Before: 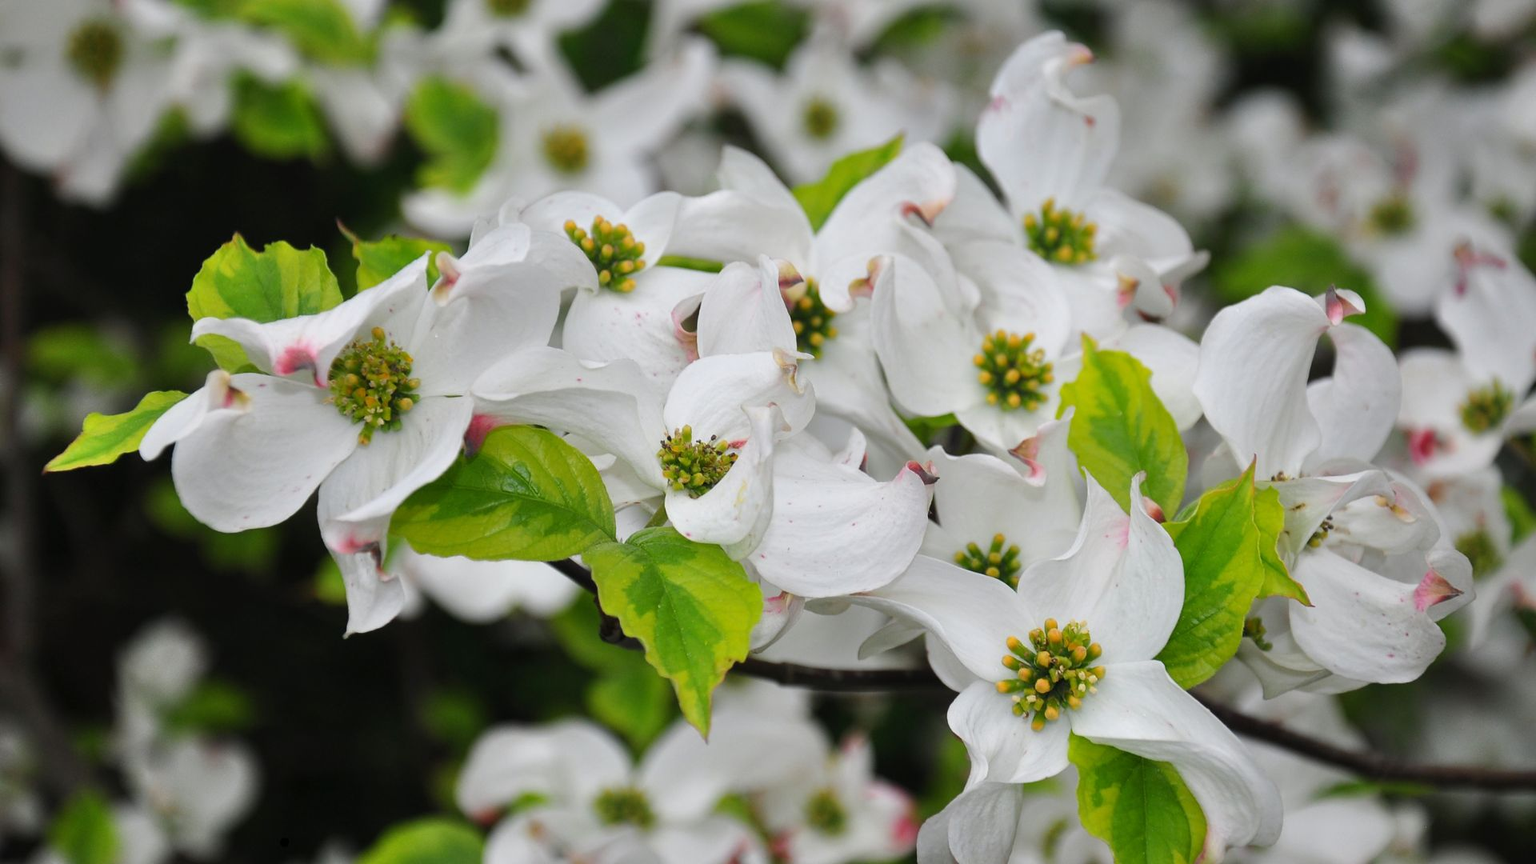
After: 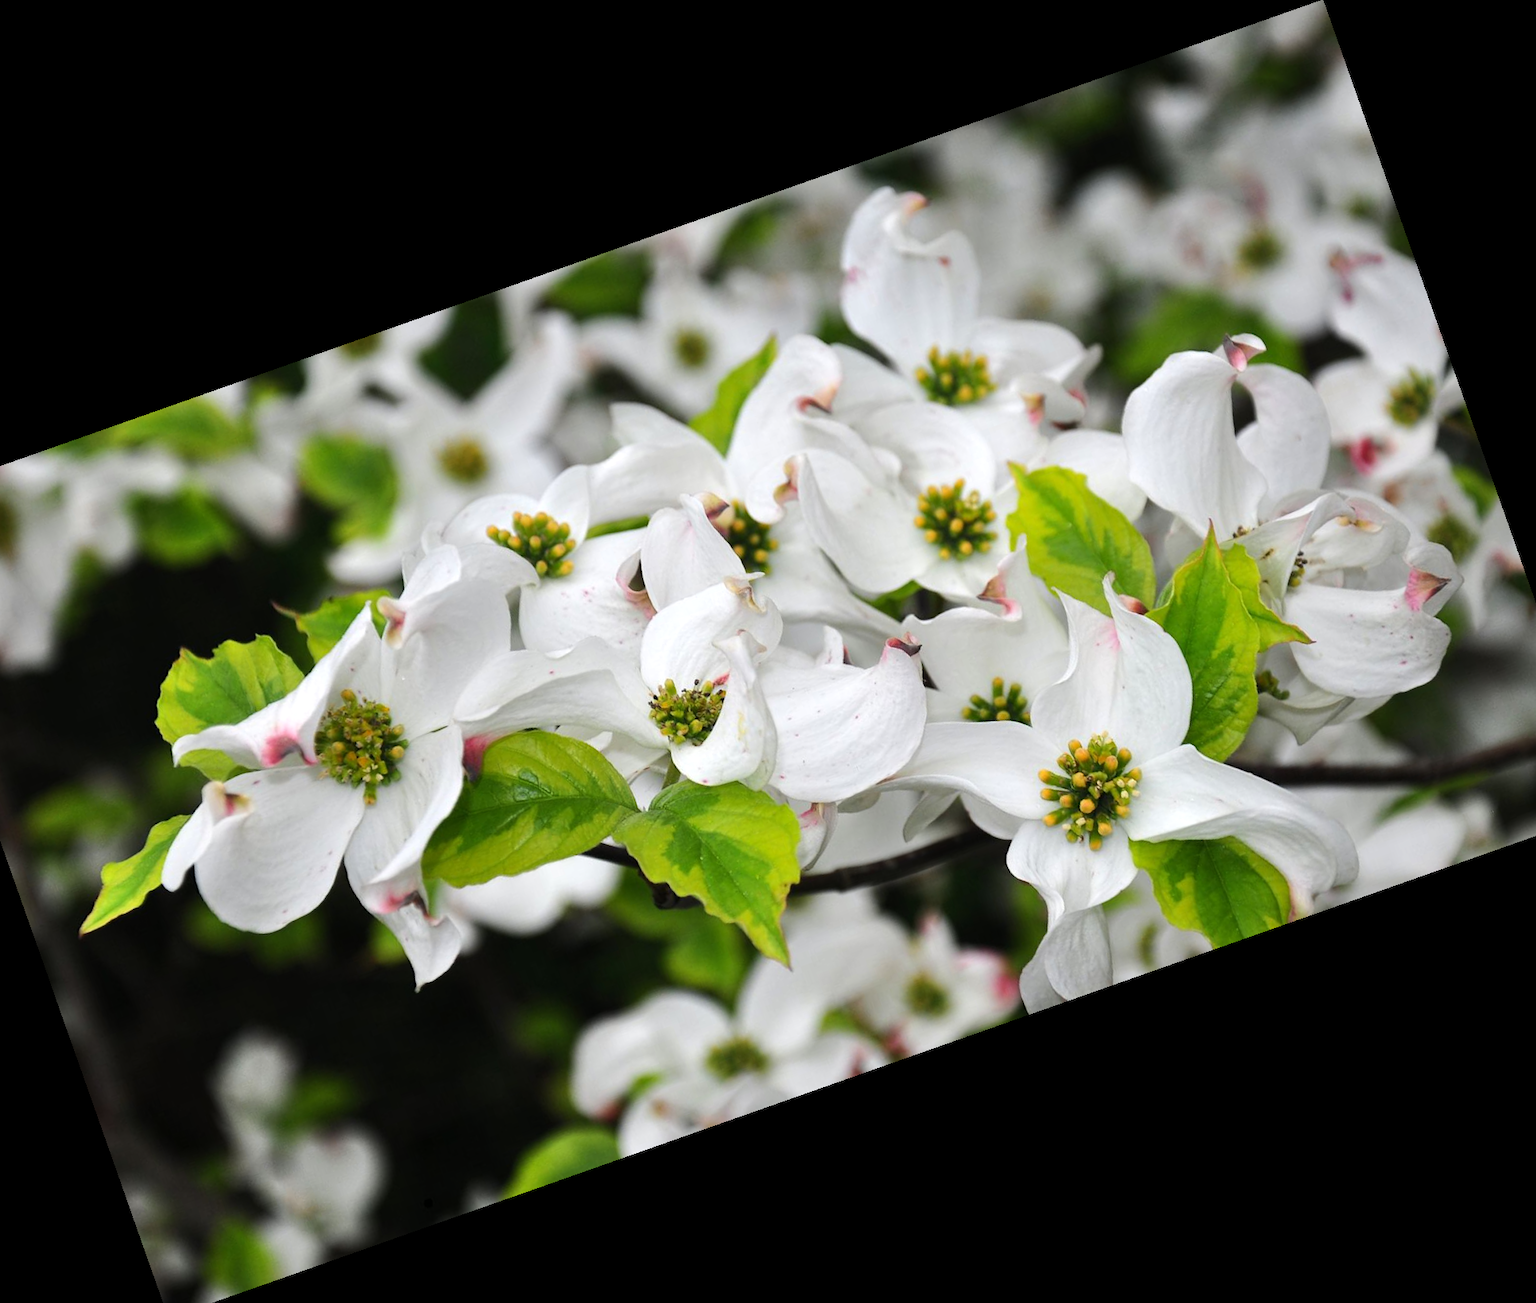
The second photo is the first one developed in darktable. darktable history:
tone equalizer: -8 EV -0.417 EV, -7 EV -0.389 EV, -6 EV -0.333 EV, -5 EV -0.222 EV, -3 EV 0.222 EV, -2 EV 0.333 EV, -1 EV 0.389 EV, +0 EV 0.417 EV, edges refinement/feathering 500, mask exposure compensation -1.57 EV, preserve details no
crop and rotate: angle 19.43°, left 6.812%, right 4.125%, bottom 1.087%
